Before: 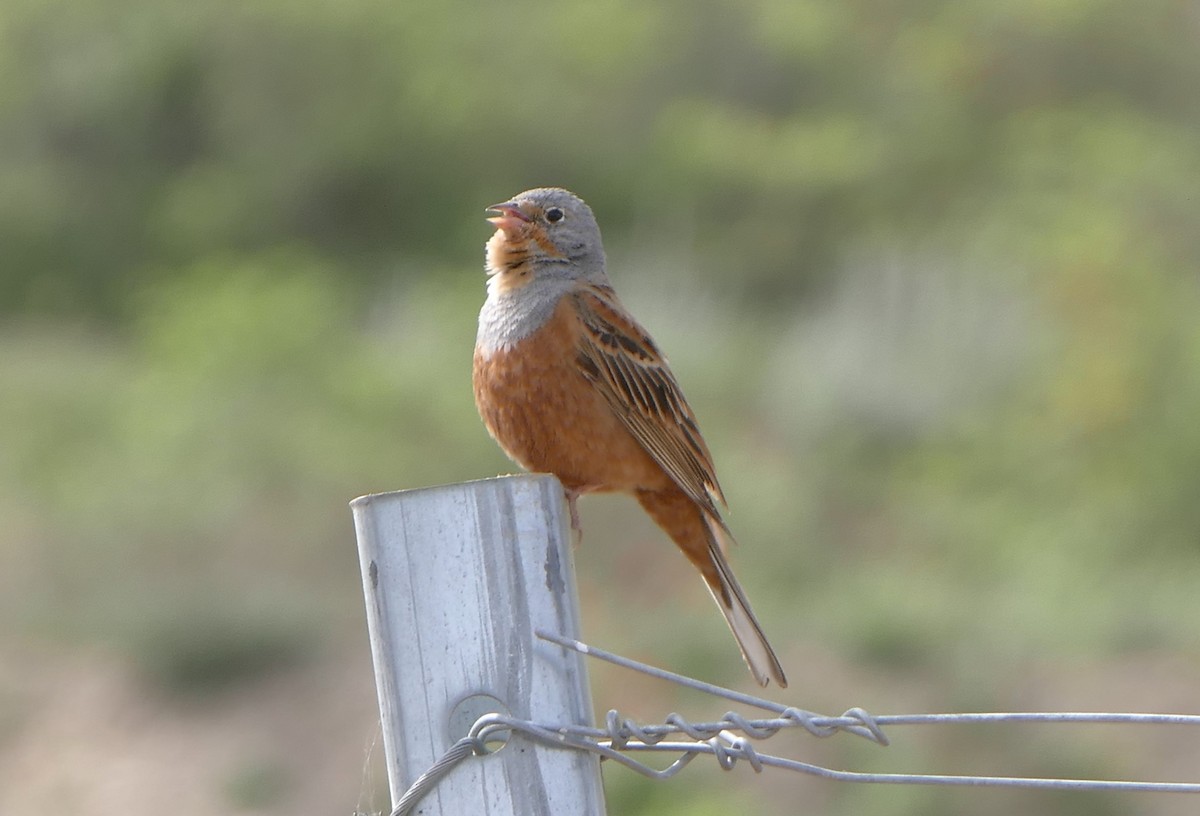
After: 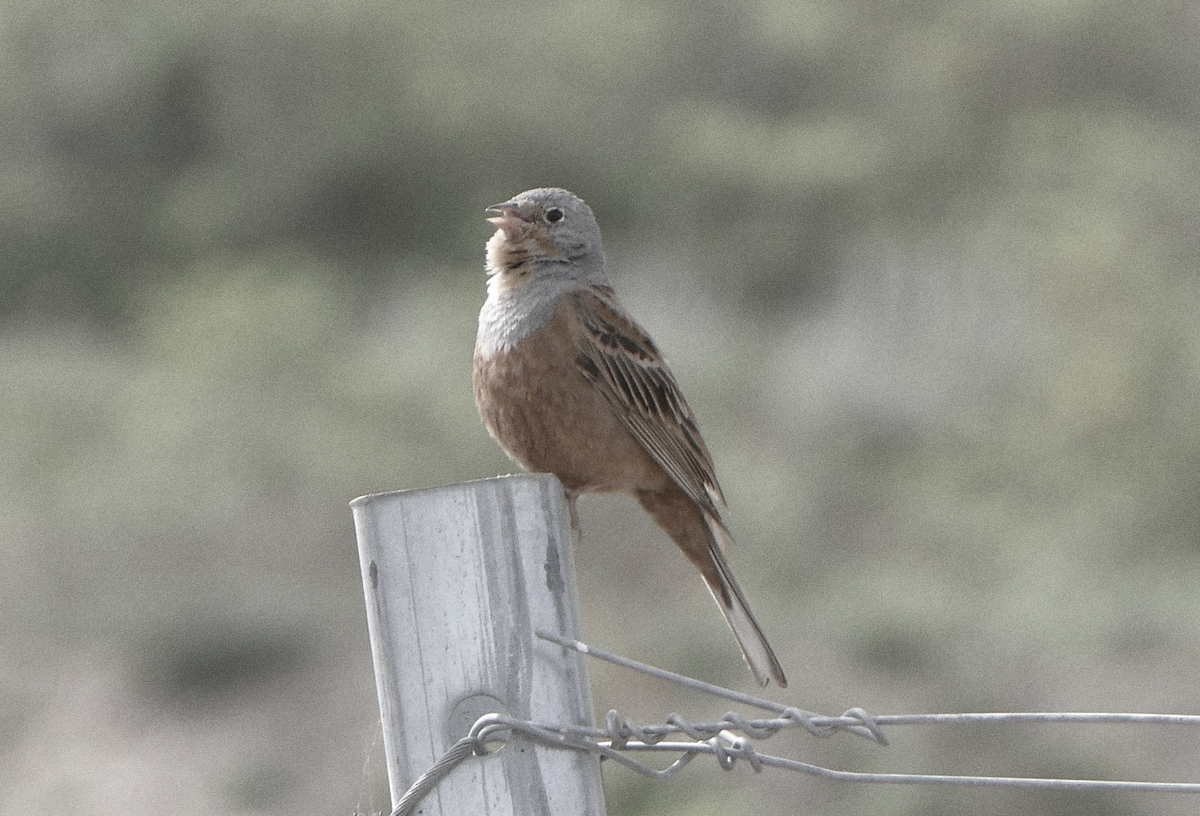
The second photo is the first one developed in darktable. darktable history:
grain: on, module defaults
color correction: saturation 0.3
contrast brightness saturation: contrast 0.04, saturation 0.16
